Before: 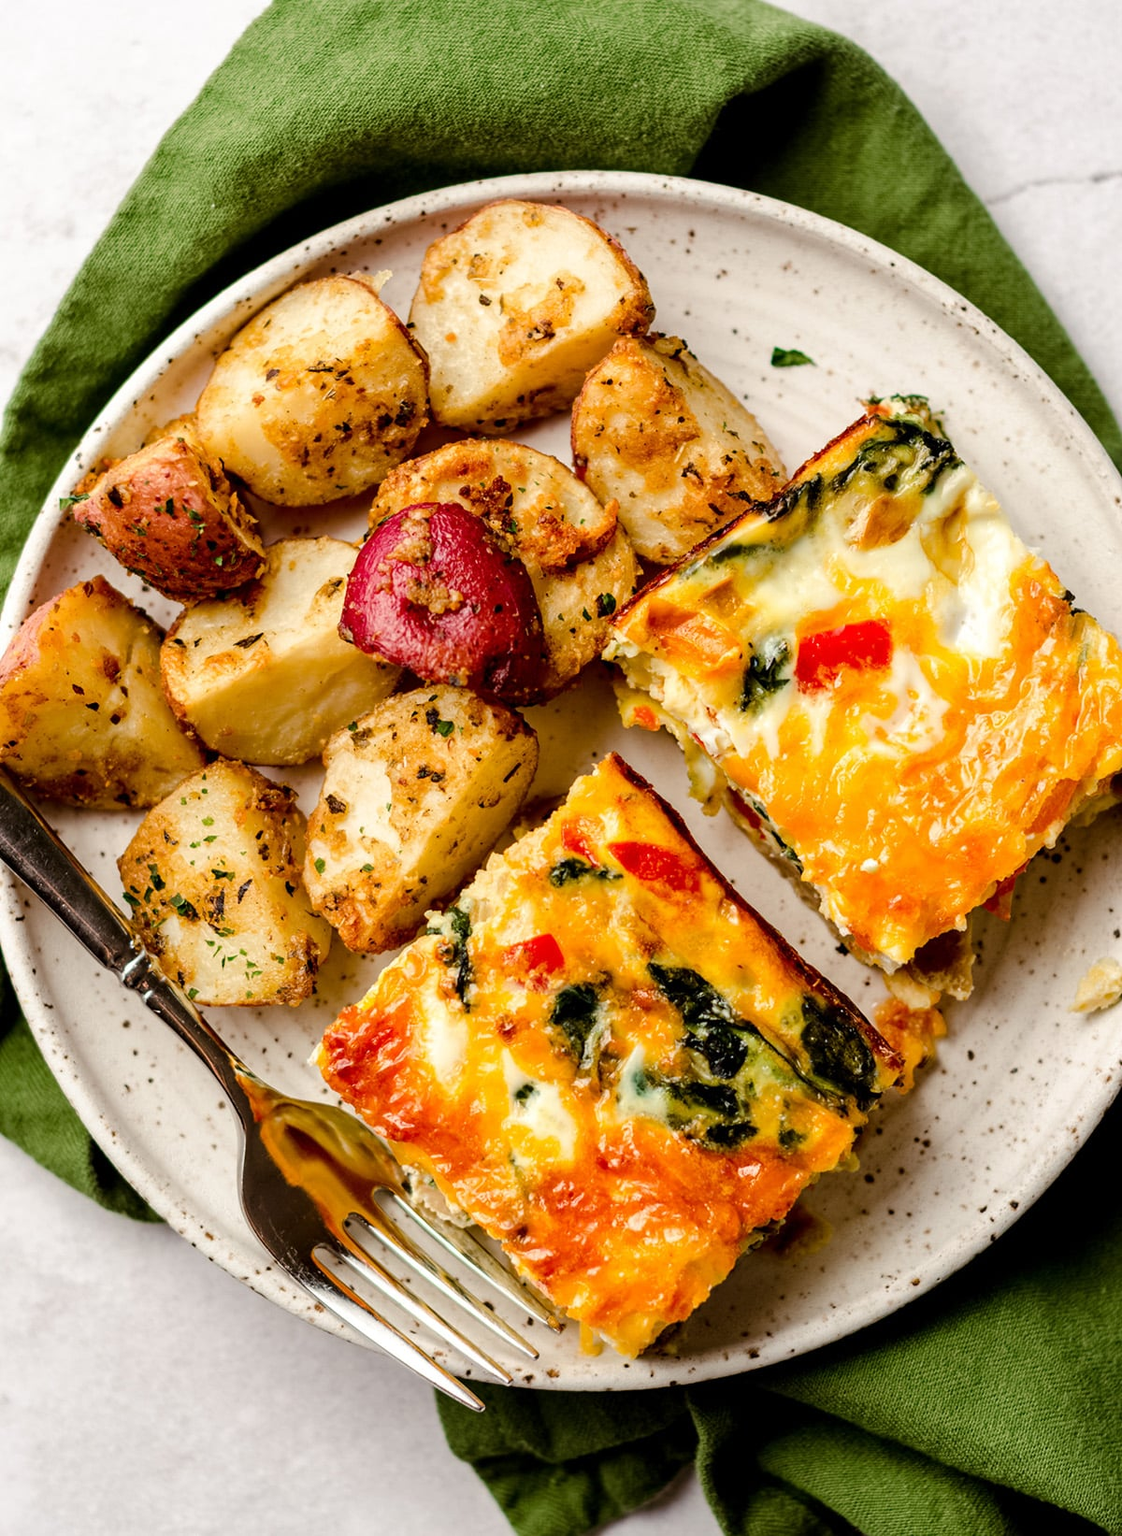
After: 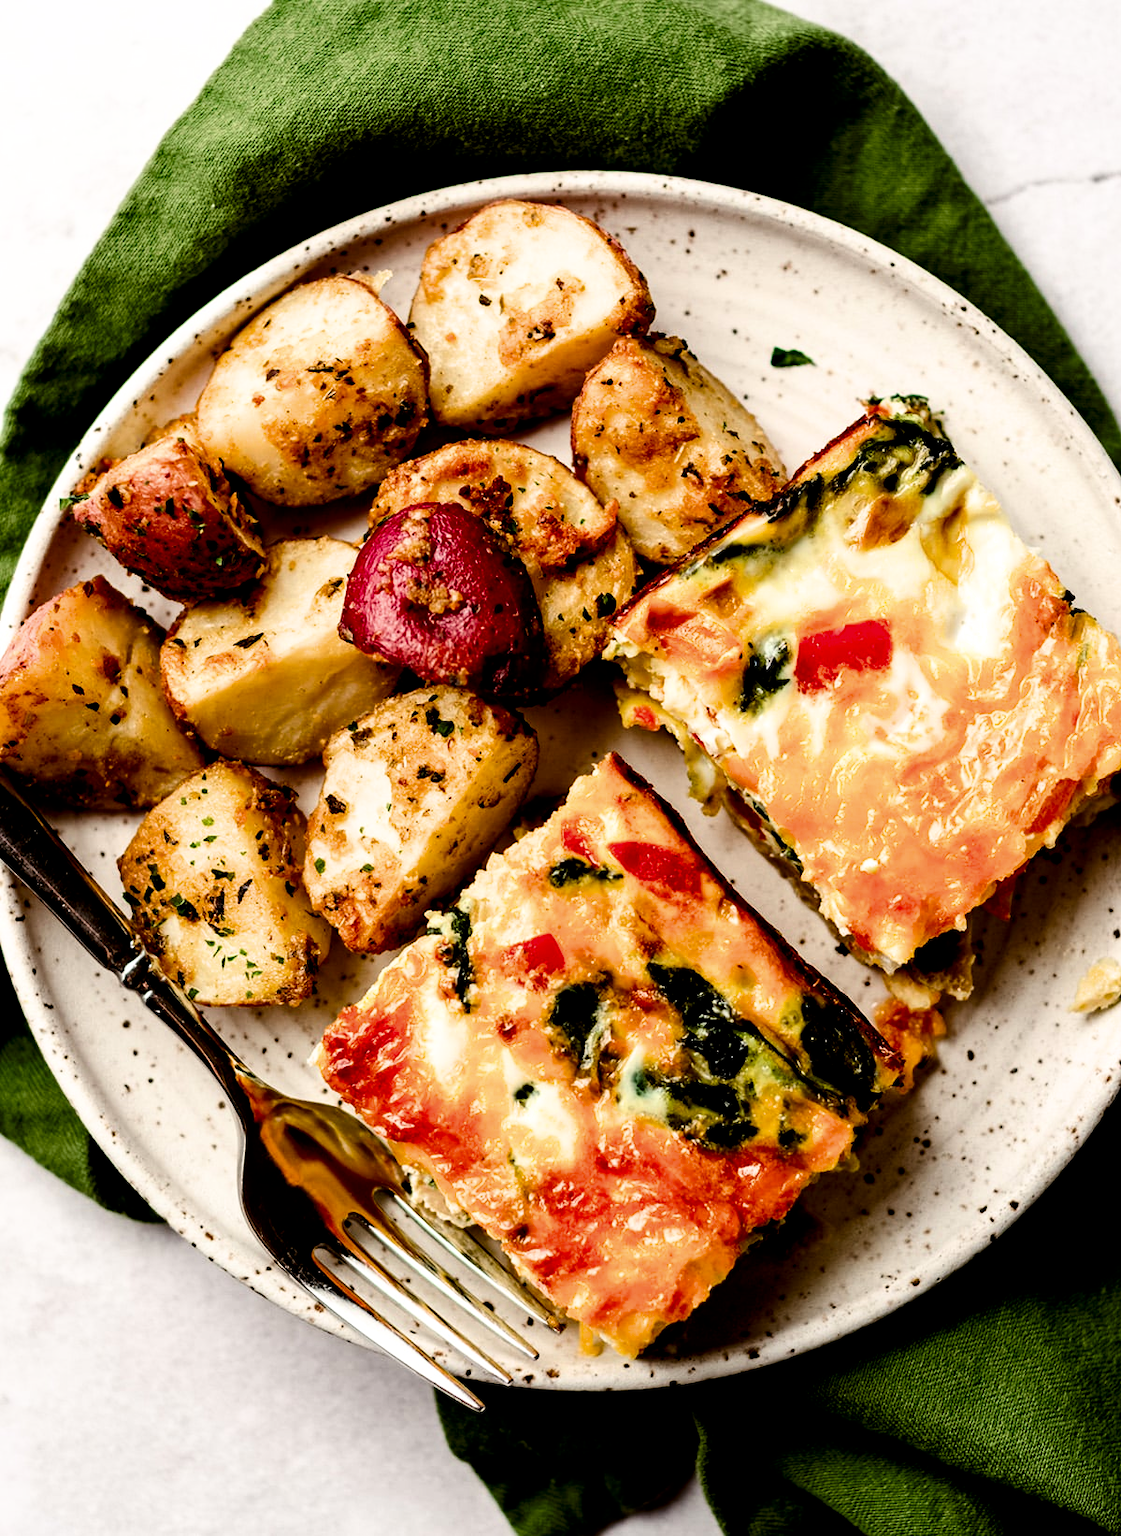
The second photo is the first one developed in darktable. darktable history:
filmic rgb: black relative exposure -3.65 EV, white relative exposure 2.44 EV, hardness 3.3, iterations of high-quality reconstruction 0
contrast brightness saturation: contrast 0.126, brightness -0.234, saturation 0.139
tone equalizer: edges refinement/feathering 500, mask exposure compensation -1.57 EV, preserve details no
